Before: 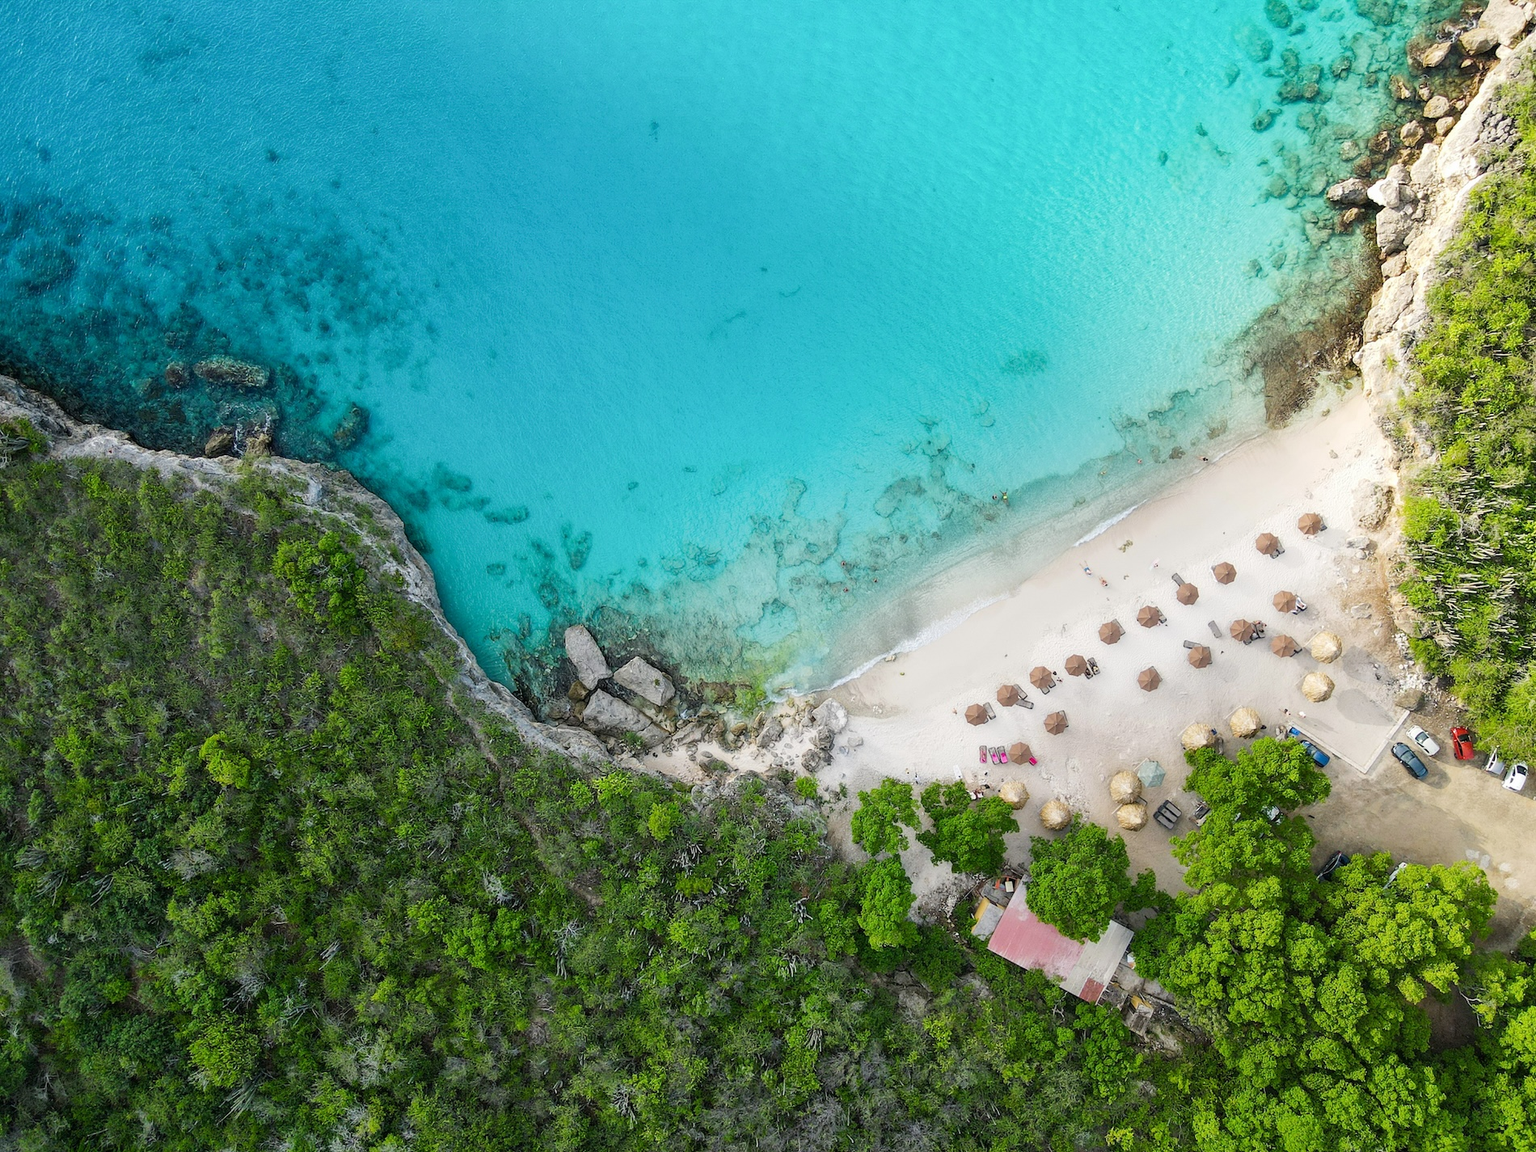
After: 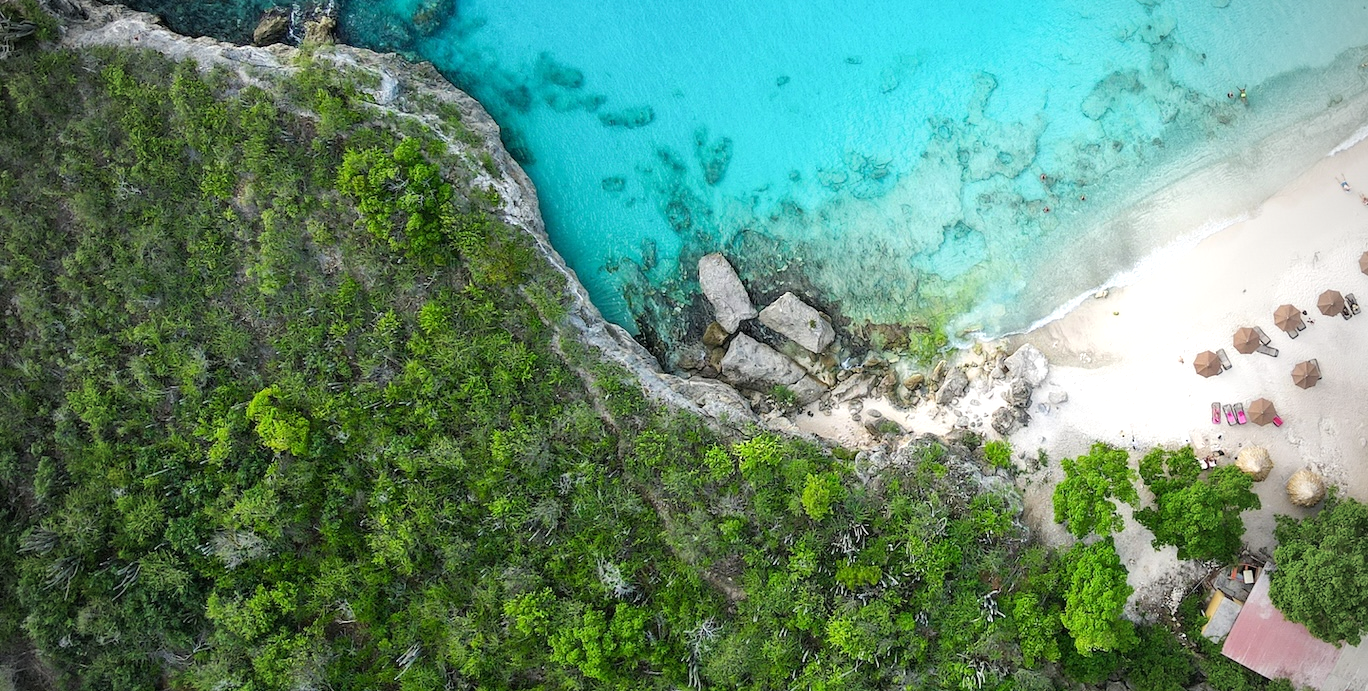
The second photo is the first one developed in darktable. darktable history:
crop: top 36.498%, right 27.964%, bottom 14.995%
vignetting: fall-off start 71.74%
exposure: exposure 0.485 EV, compensate highlight preservation false
